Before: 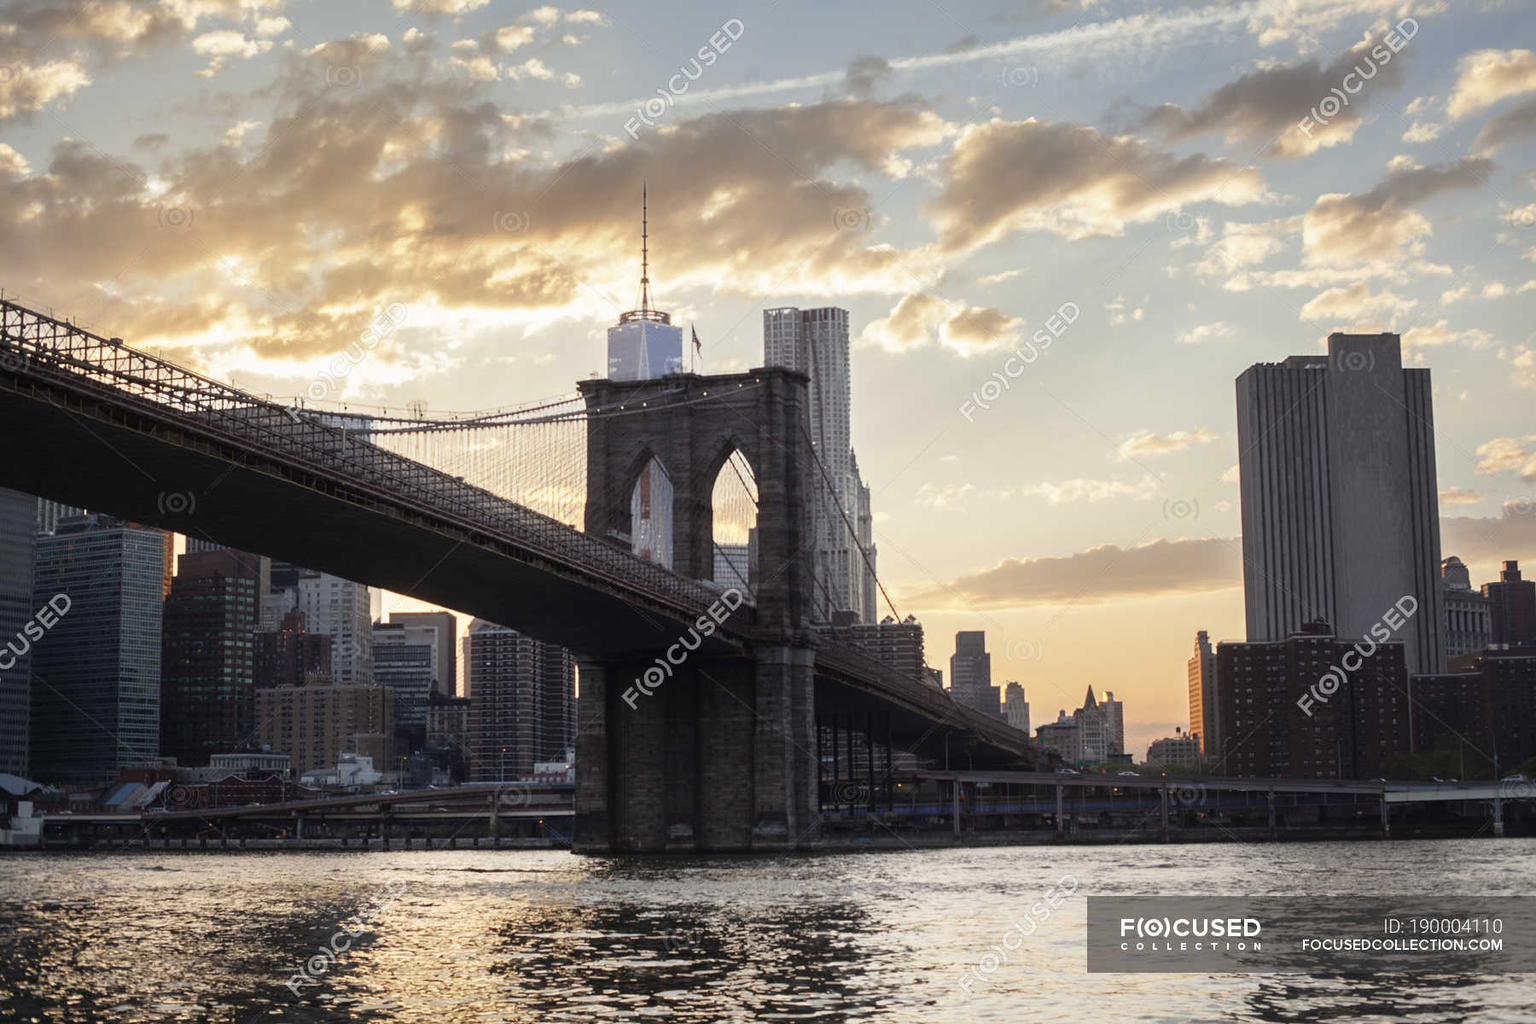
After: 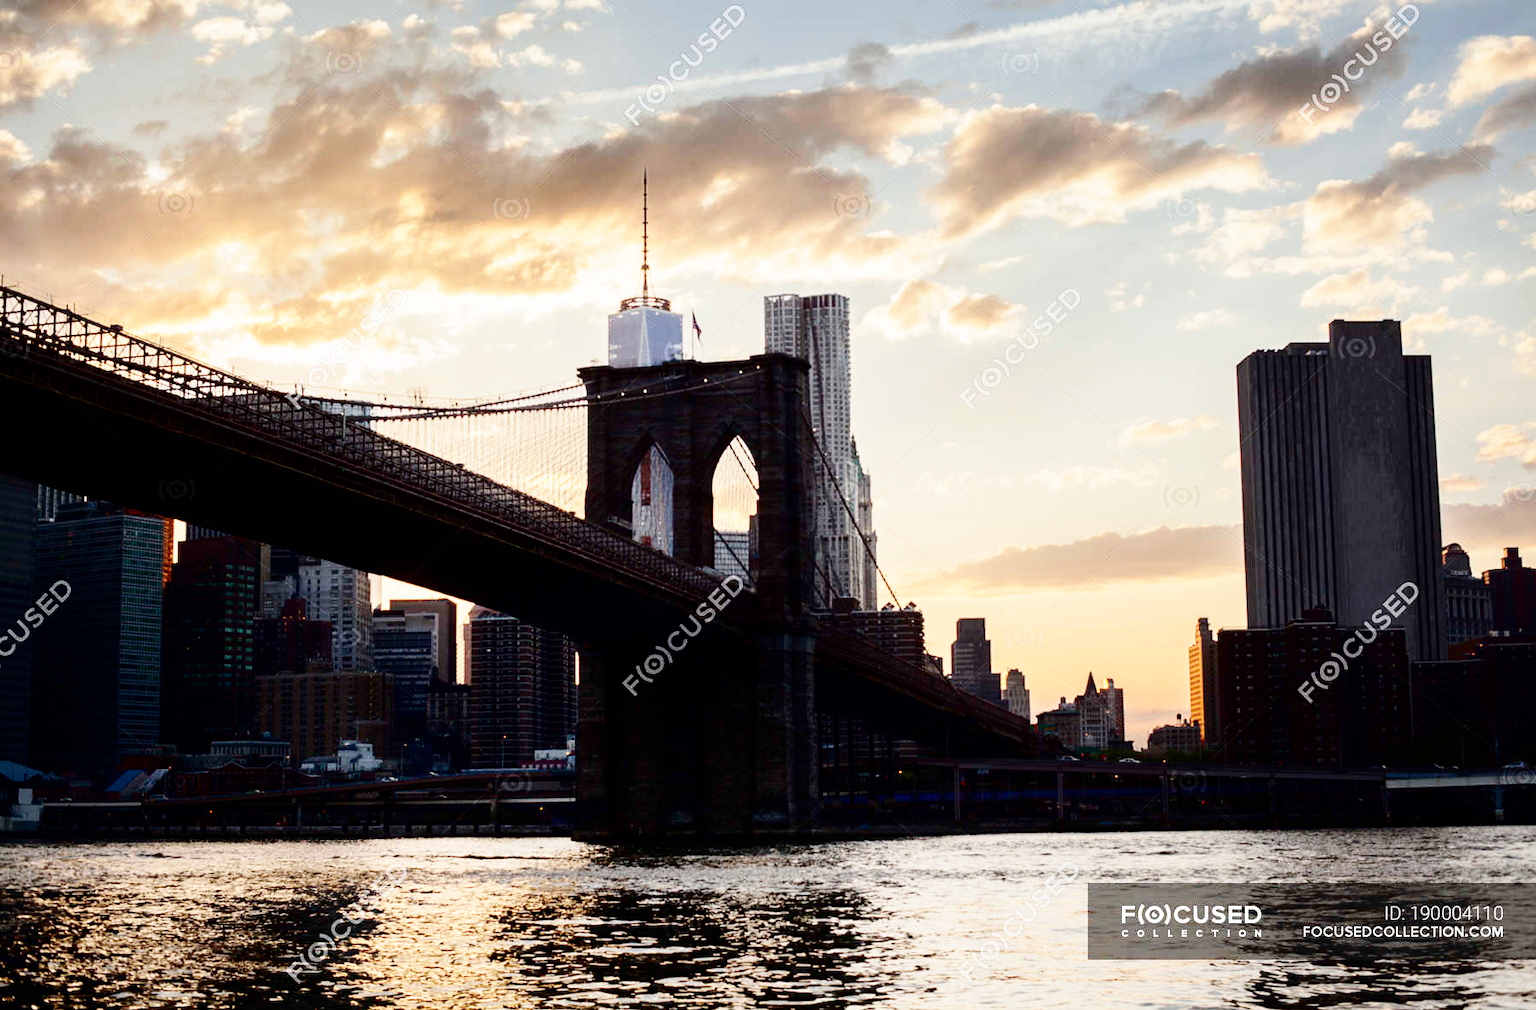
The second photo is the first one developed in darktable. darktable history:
base curve: curves: ch0 [(0, 0) (0.036, 0.025) (0.121, 0.166) (0.206, 0.329) (0.605, 0.79) (1, 1)], preserve colors none
contrast brightness saturation: contrast 0.188, brightness -0.233, saturation 0.112
crop: top 1.356%, right 0.03%
